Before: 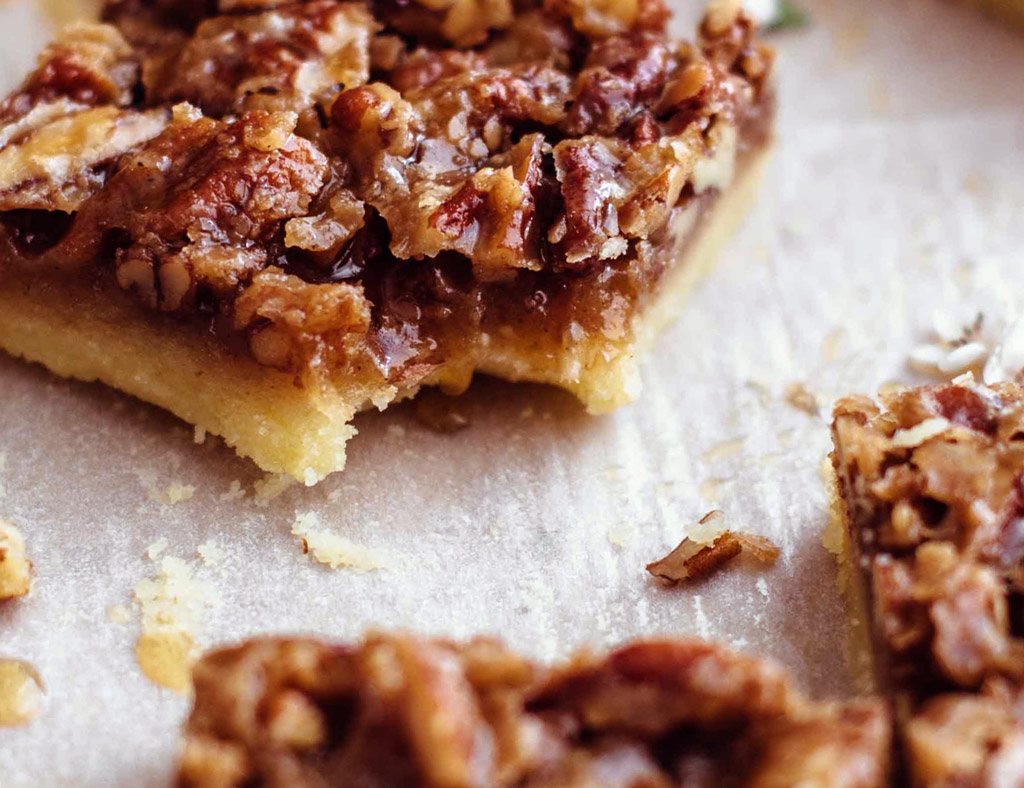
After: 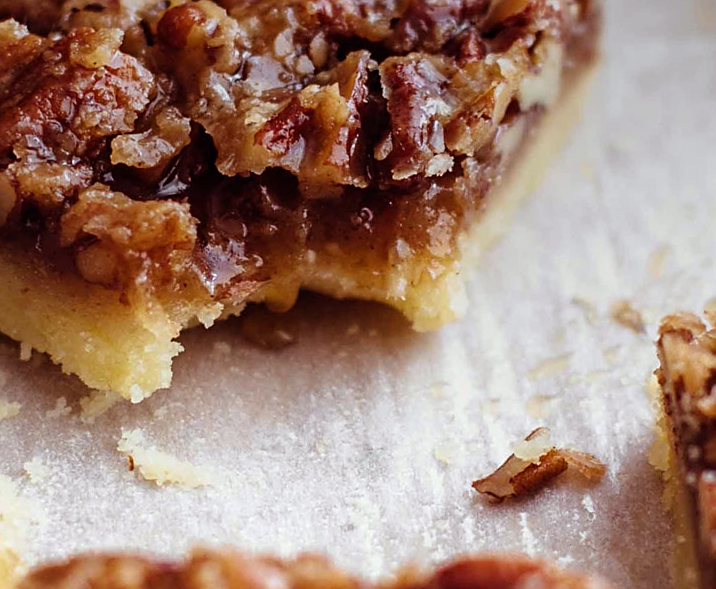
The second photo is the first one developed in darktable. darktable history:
crop and rotate: left 17.046%, top 10.659%, right 12.989%, bottom 14.553%
sharpen: radius 1.864, amount 0.398, threshold 1.271
graduated density: on, module defaults
